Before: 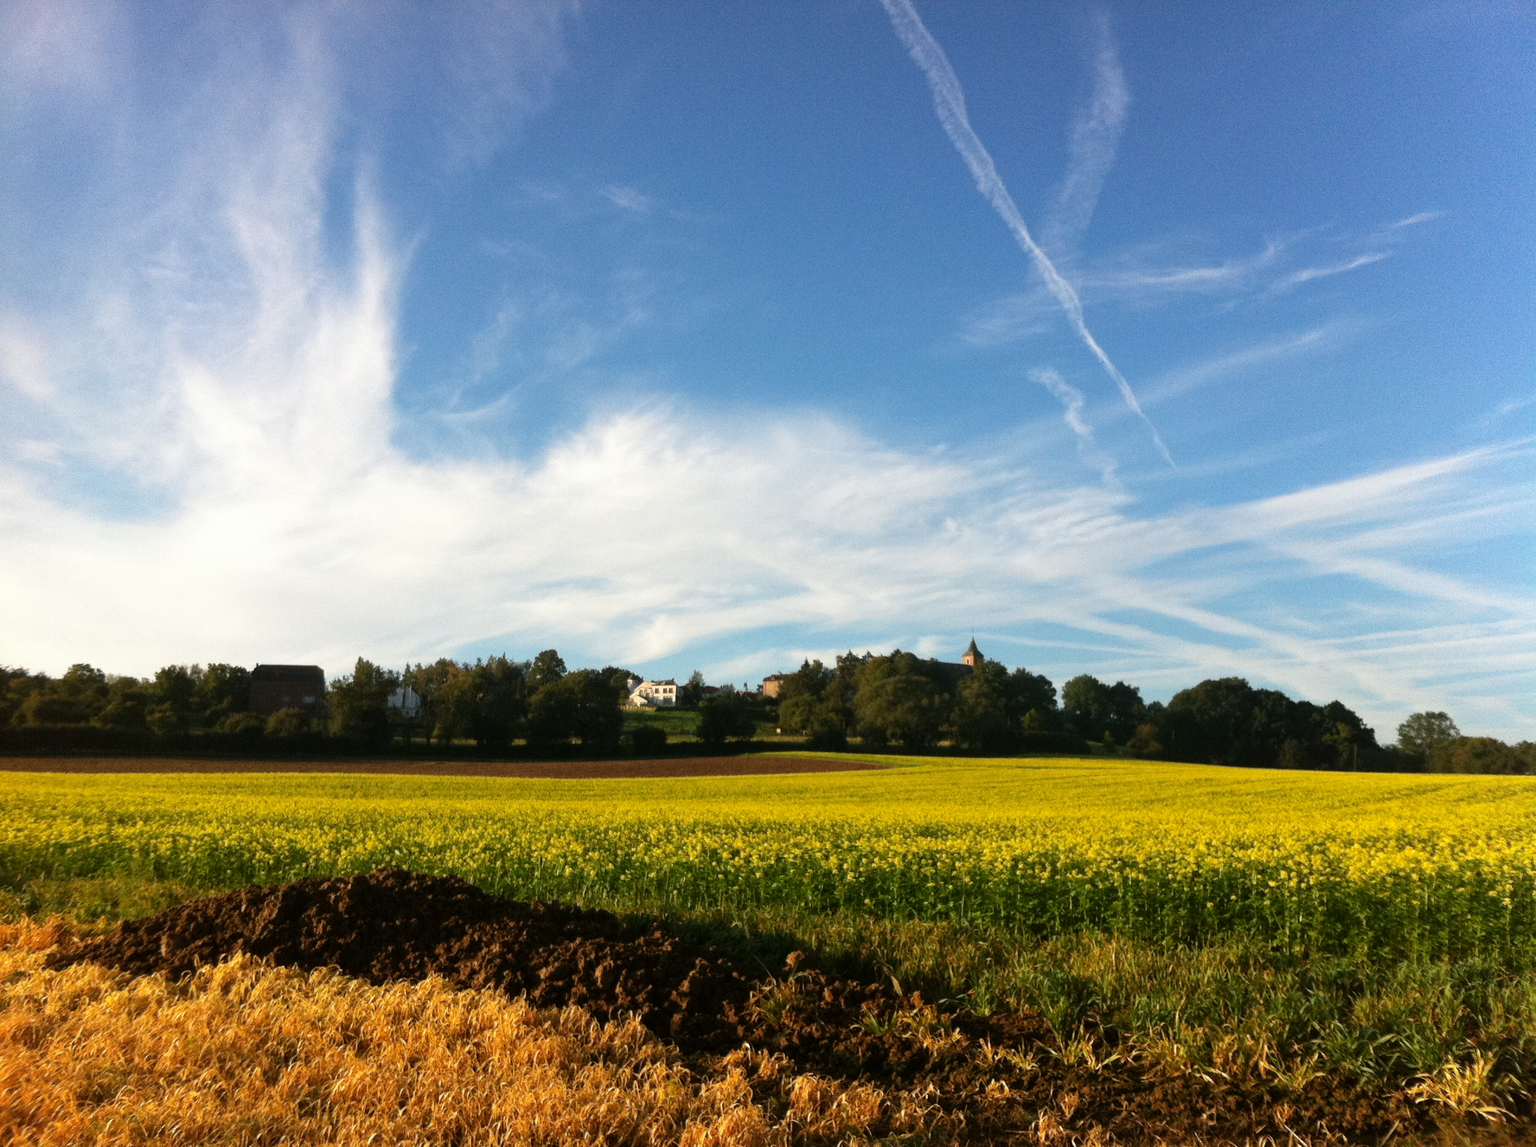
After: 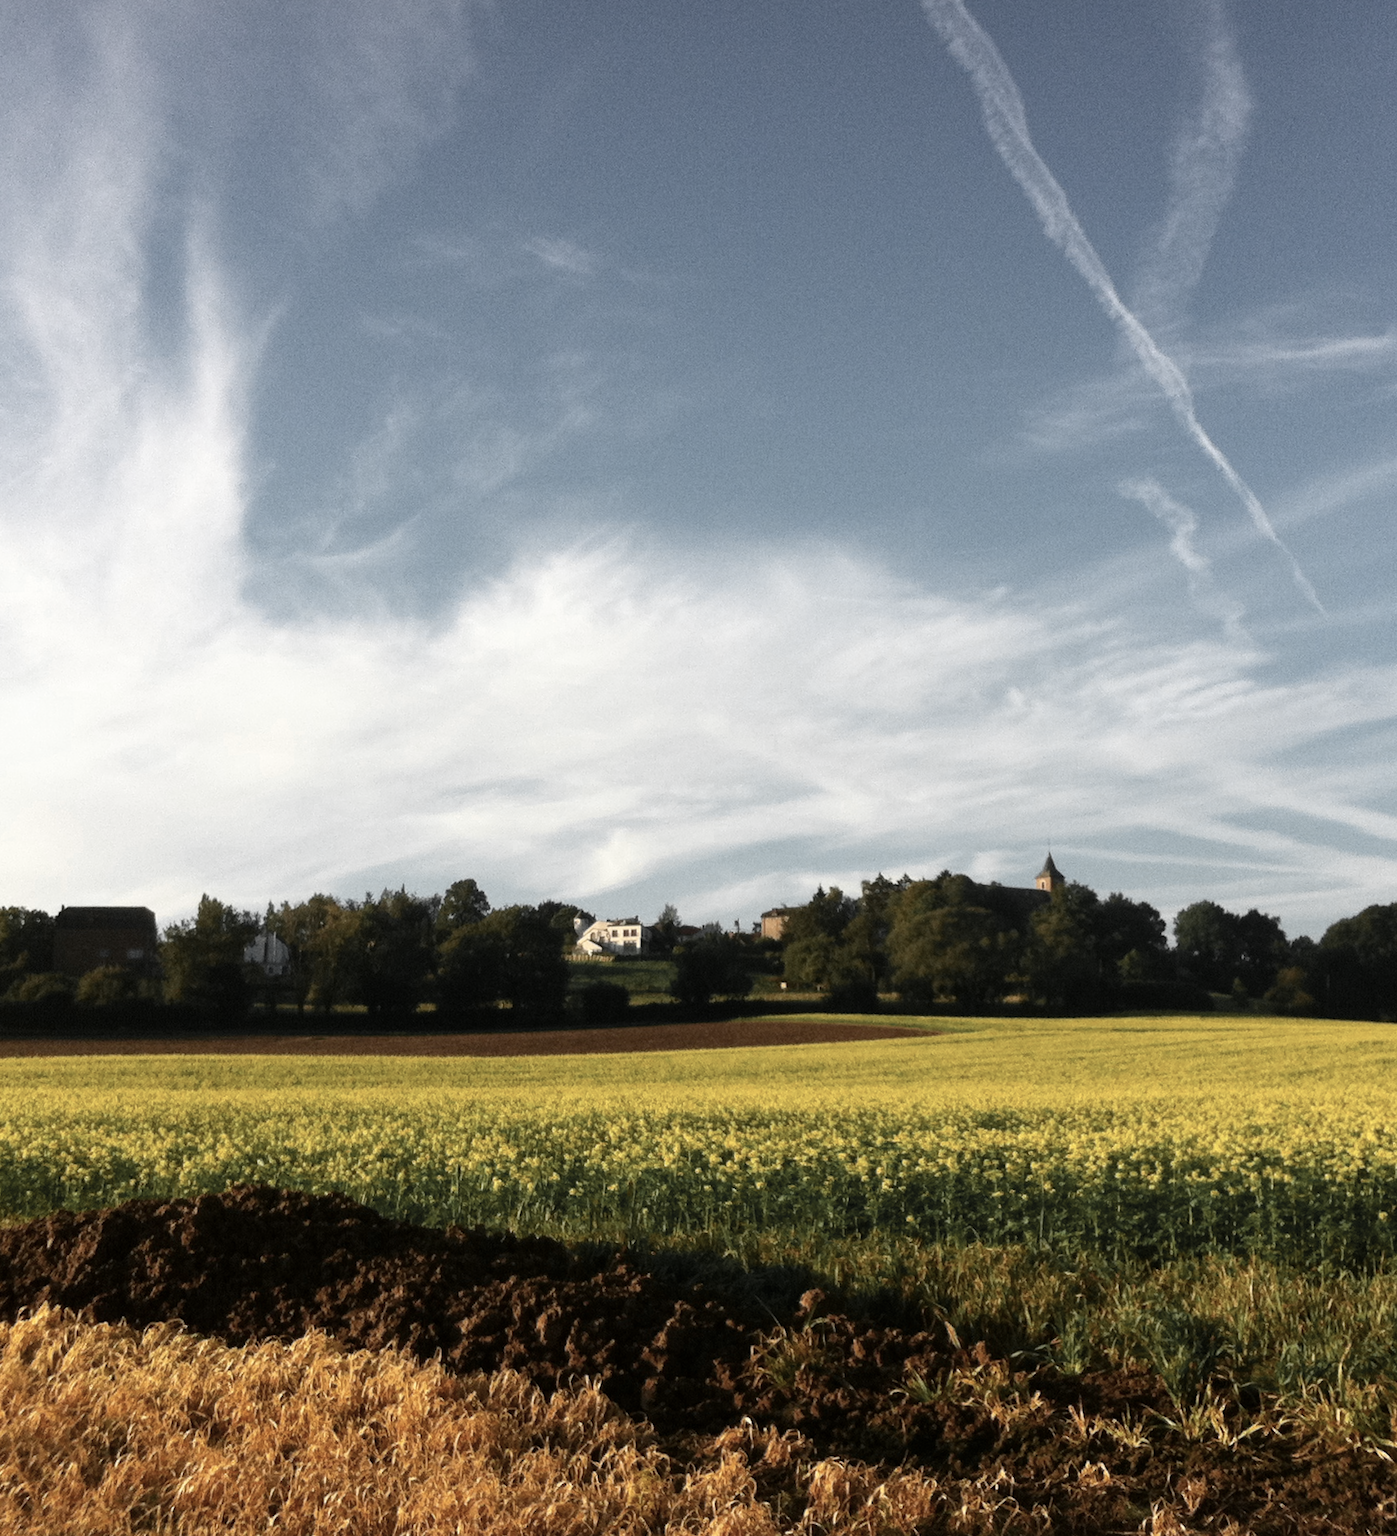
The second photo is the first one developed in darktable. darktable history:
crop and rotate: left 13.537%, right 19.796%
rotate and perspective: rotation -1°, crop left 0.011, crop right 0.989, crop top 0.025, crop bottom 0.975
color zones: curves: ch0 [(0.035, 0.242) (0.25, 0.5) (0.384, 0.214) (0.488, 0.255) (0.75, 0.5)]; ch1 [(0.063, 0.379) (0.25, 0.5) (0.354, 0.201) (0.489, 0.085) (0.729, 0.271)]; ch2 [(0.25, 0.5) (0.38, 0.517) (0.442, 0.51) (0.735, 0.456)]
contrast brightness saturation: contrast 0.1, saturation -0.3
